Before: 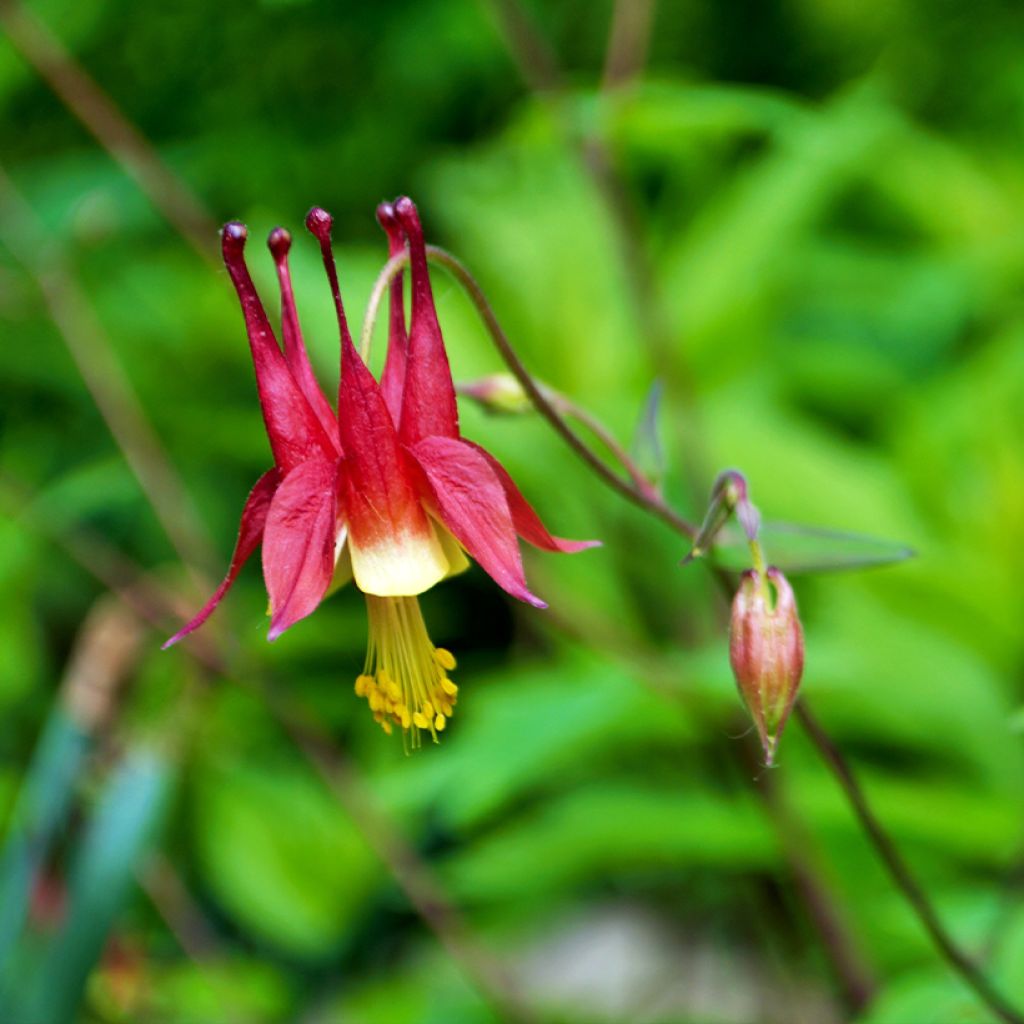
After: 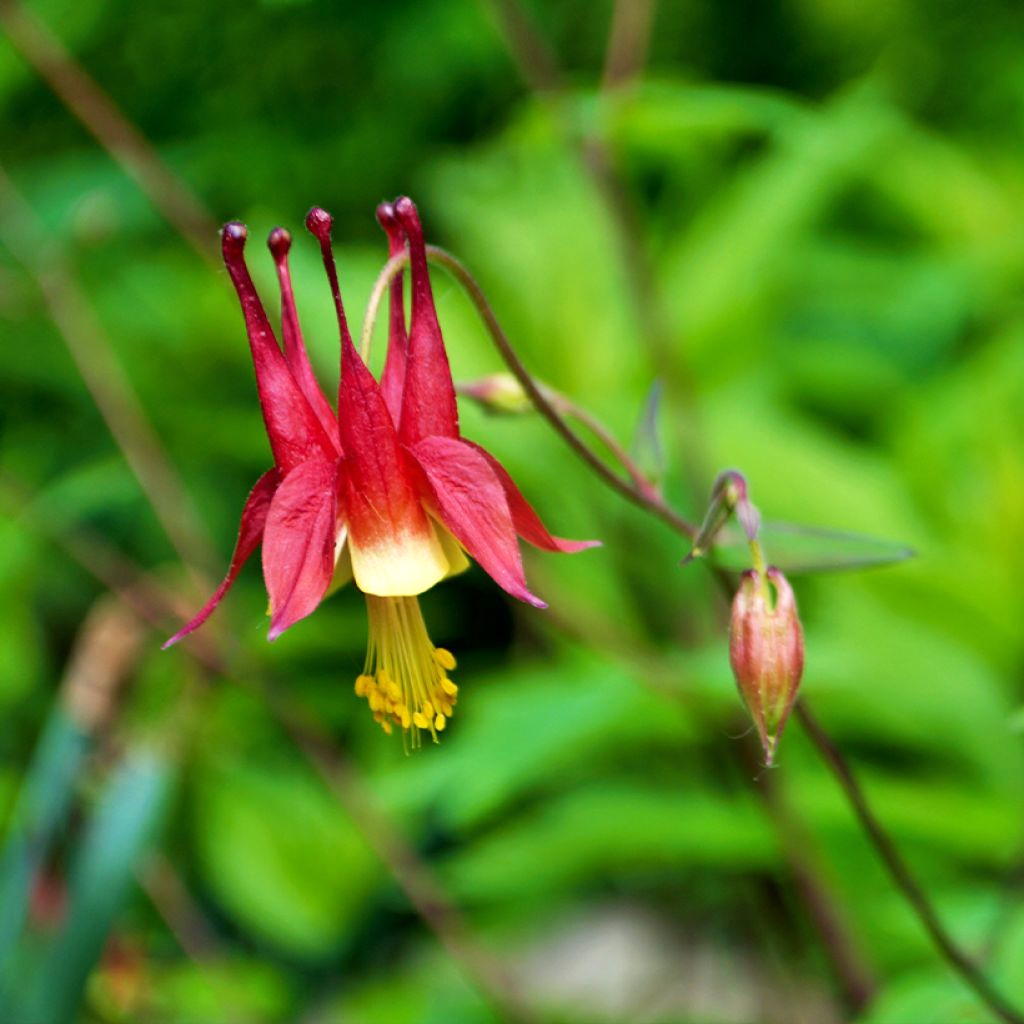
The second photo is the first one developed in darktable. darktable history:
white balance: red 1.045, blue 0.932
color balance: mode lift, gamma, gain (sRGB)
